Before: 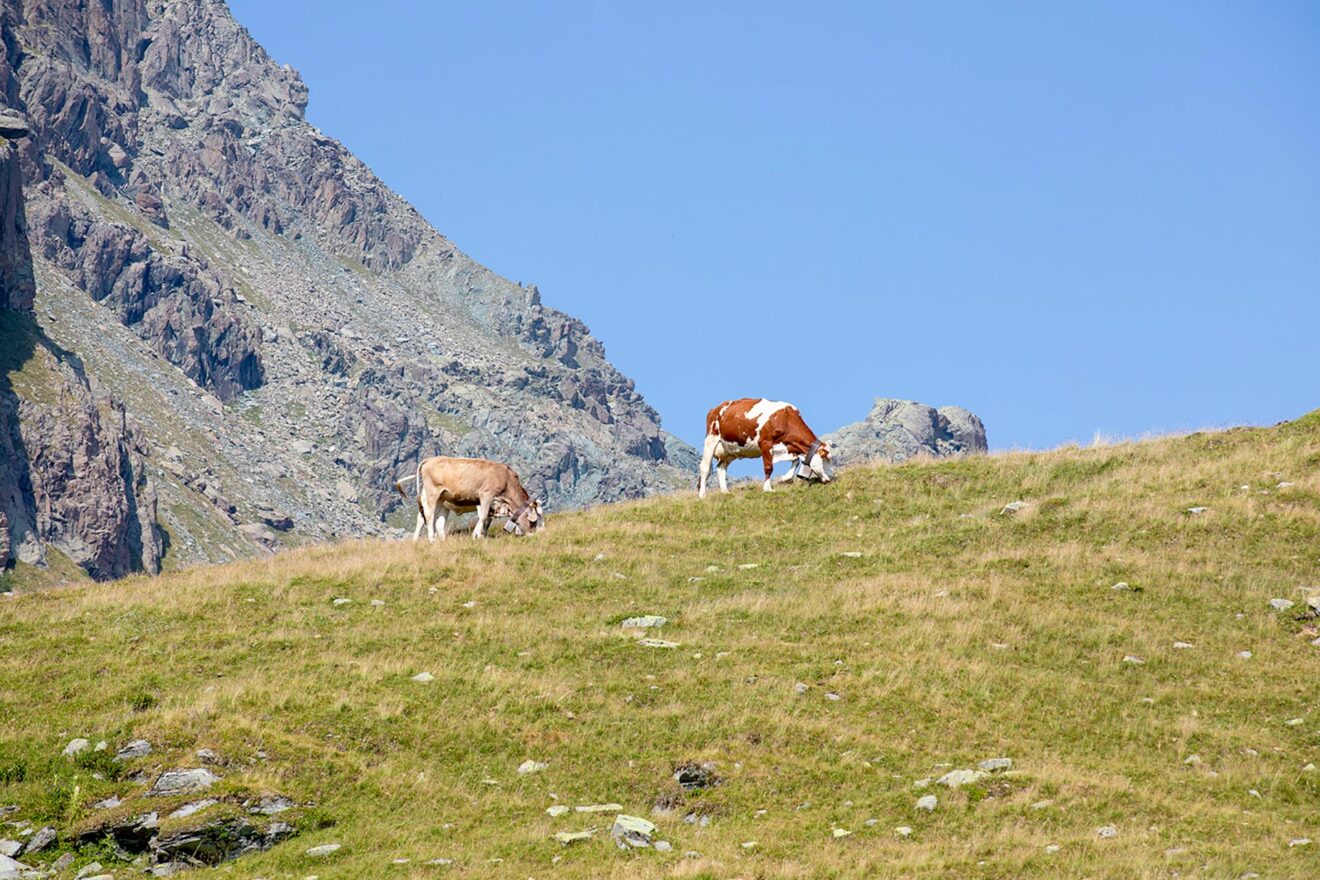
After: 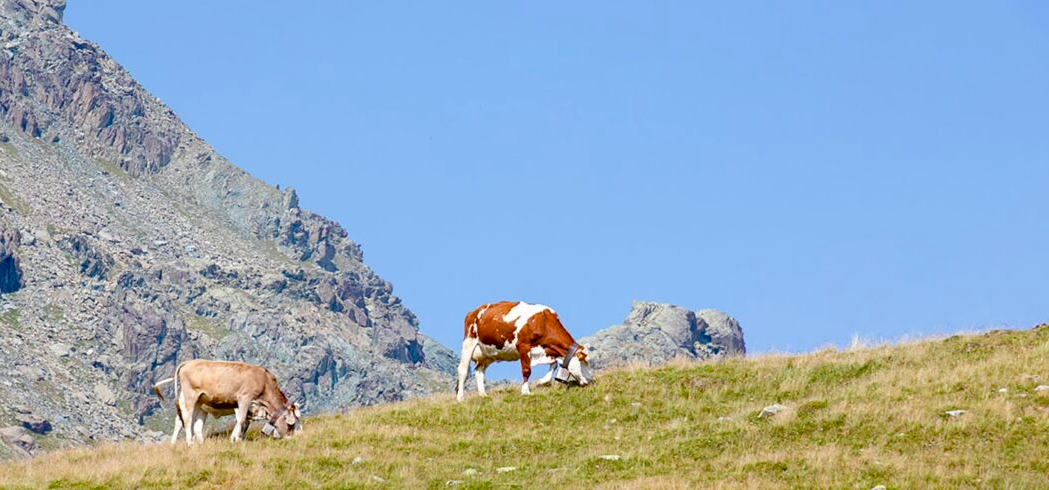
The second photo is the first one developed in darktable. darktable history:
crop: left 18.38%, top 11.092%, right 2.134%, bottom 33.217%
color balance rgb: perceptual saturation grading › global saturation 20%, perceptual saturation grading › highlights -25%, perceptual saturation grading › shadows 50%
